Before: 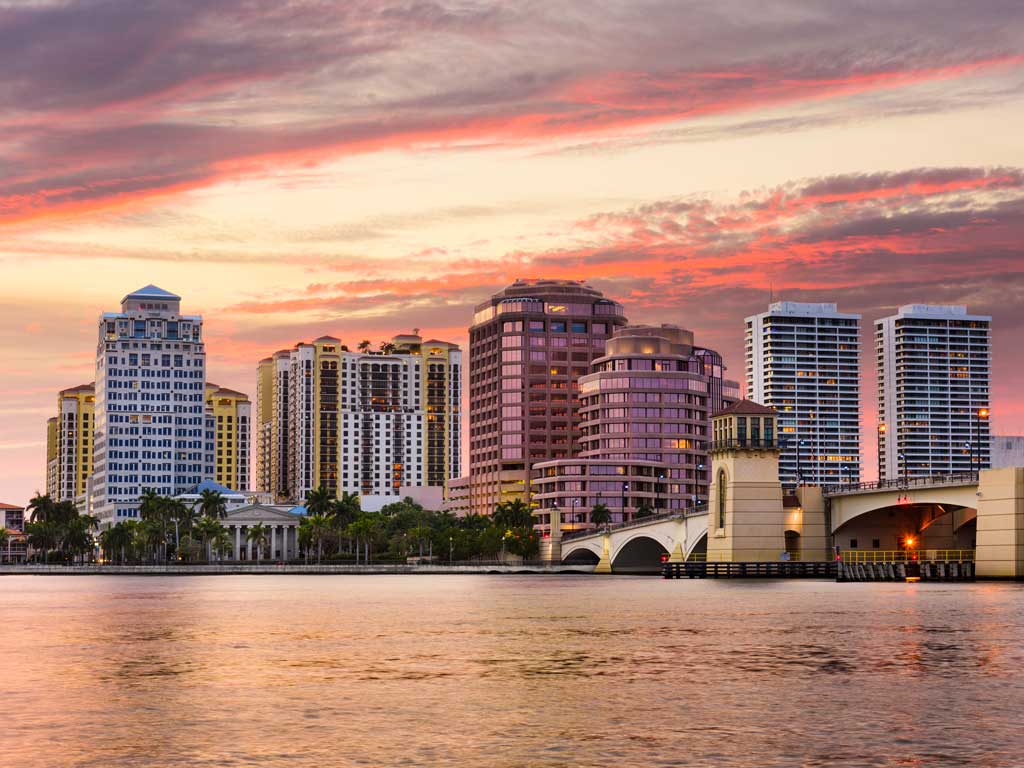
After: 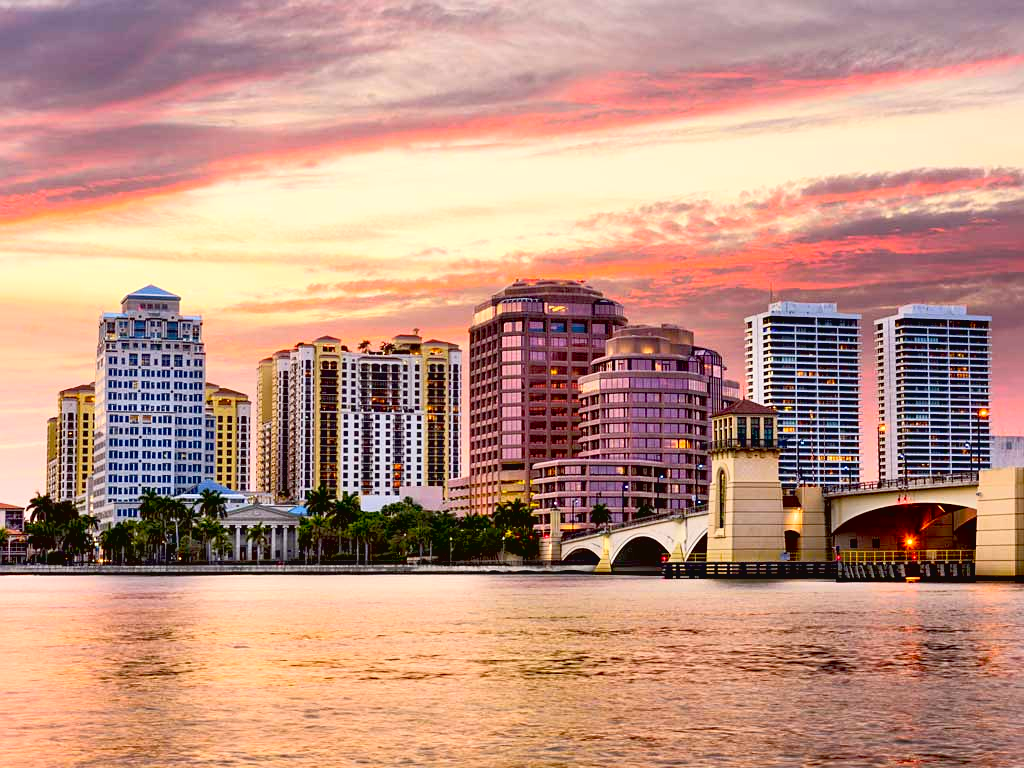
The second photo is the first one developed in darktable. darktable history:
exposure: black level correction 0.017, exposure -0.008 EV, compensate highlight preservation false
sharpen: amount 0.216
local contrast: highlights 105%, shadows 102%, detail 119%, midtone range 0.2
contrast brightness saturation: contrast 0.205, brightness 0.157, saturation 0.229
tone curve: curves: ch0 [(0, 0.042) (0.129, 0.18) (0.501, 0.497) (1, 1)], color space Lab, independent channels, preserve colors none
